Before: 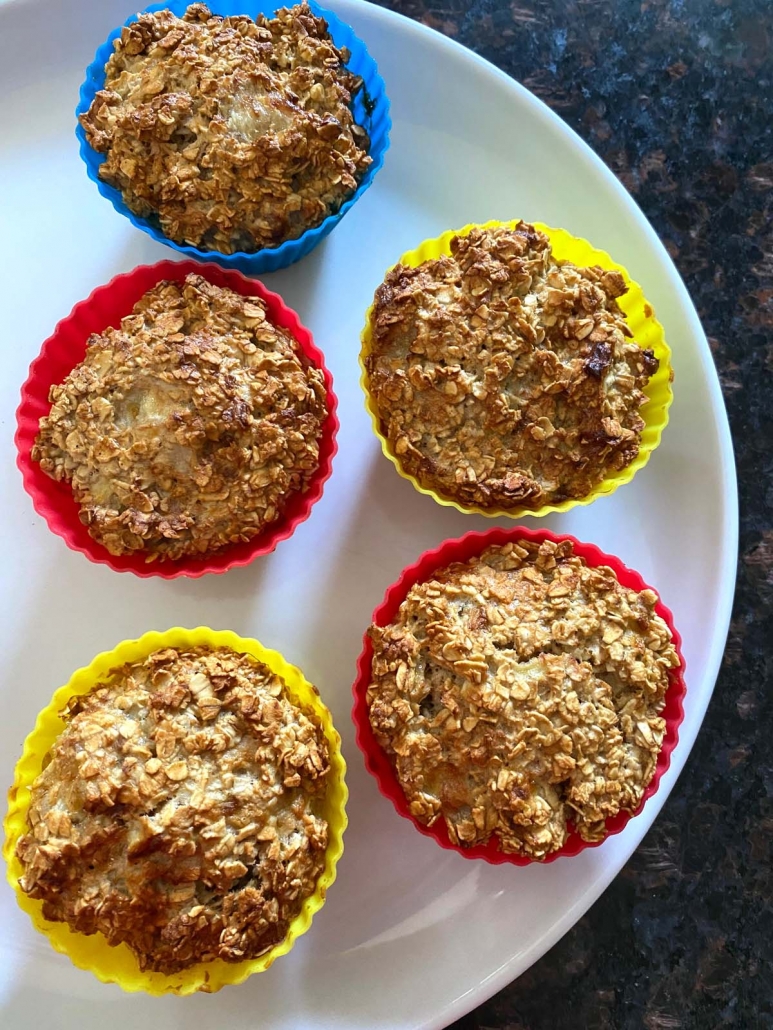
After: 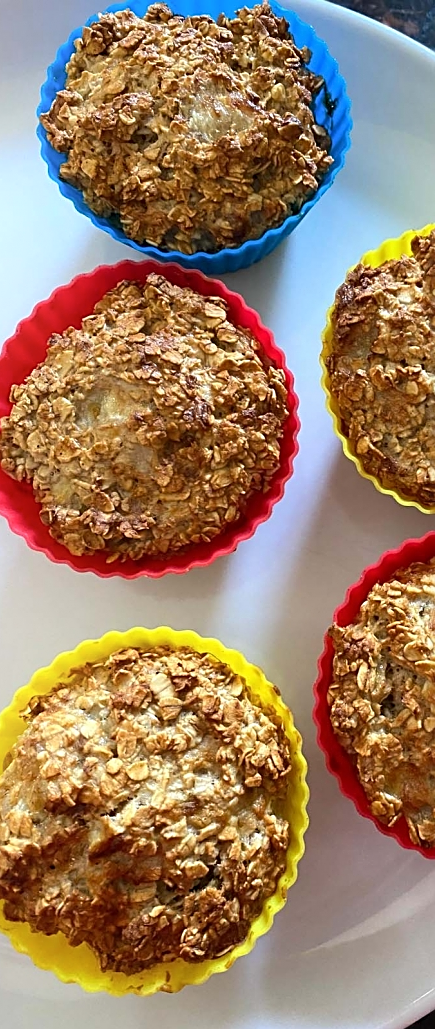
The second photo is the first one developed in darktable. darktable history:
crop: left 5.114%, right 38.589%
shadows and highlights: shadows -40.15, highlights 62.88, soften with gaussian
sharpen: on, module defaults
